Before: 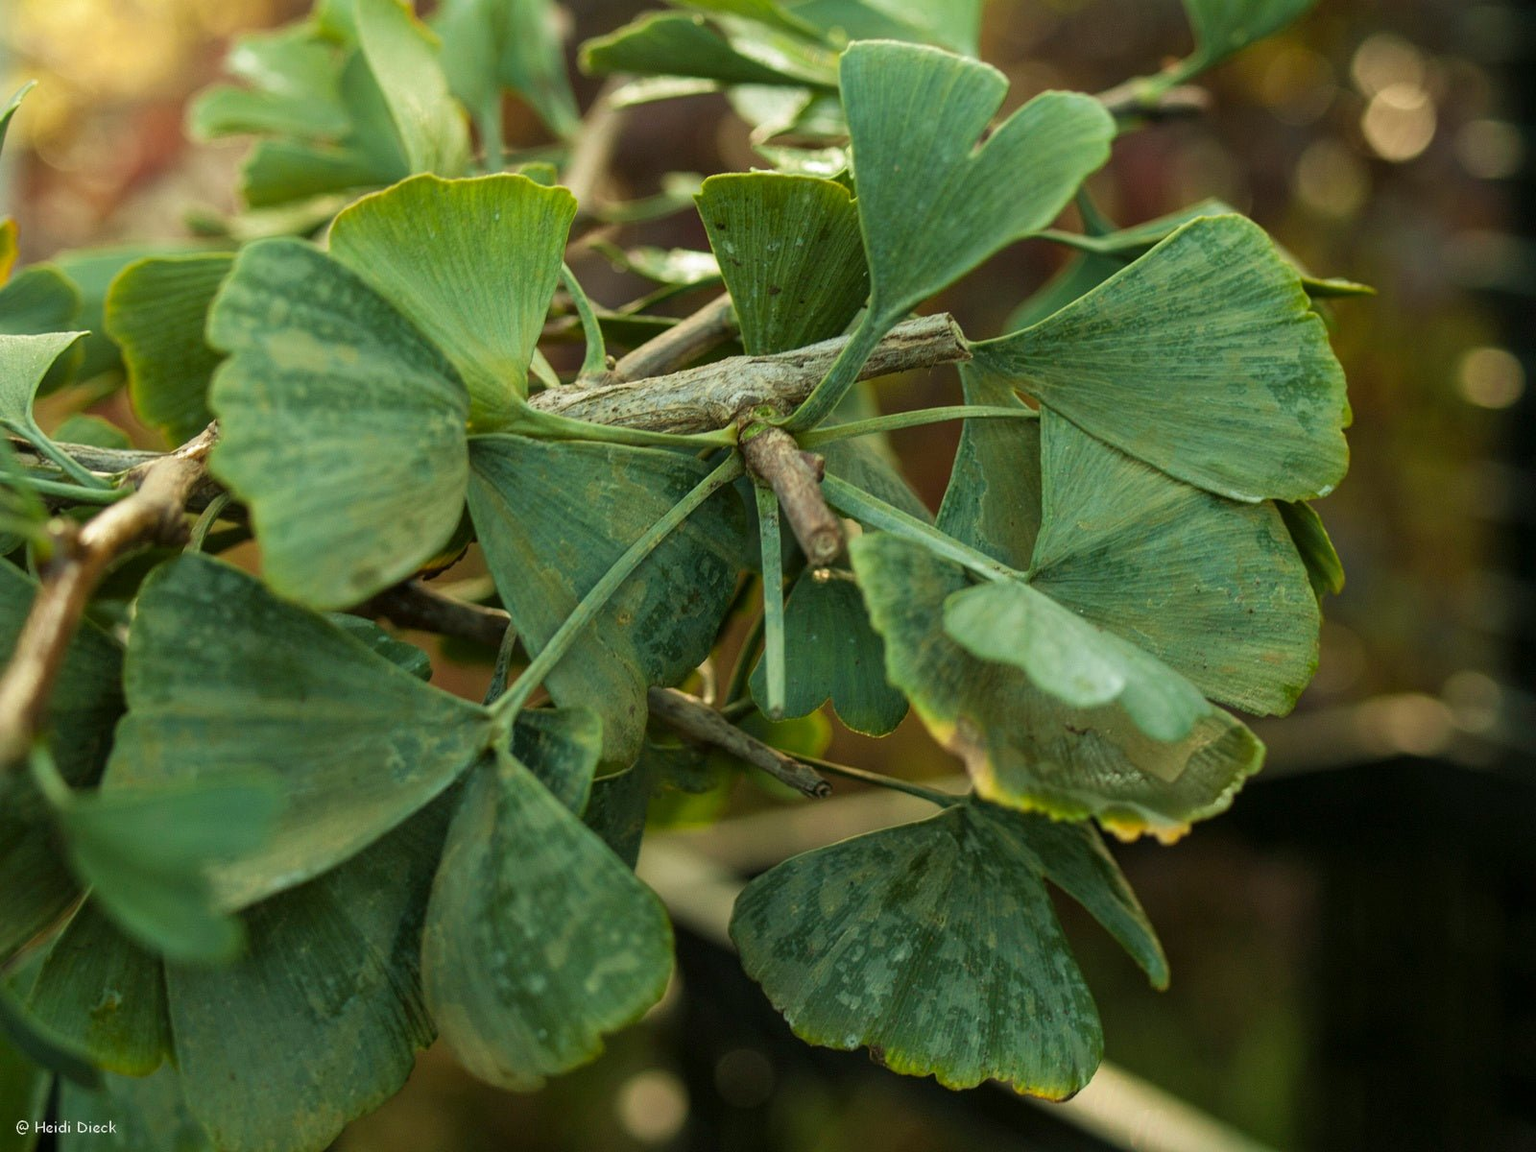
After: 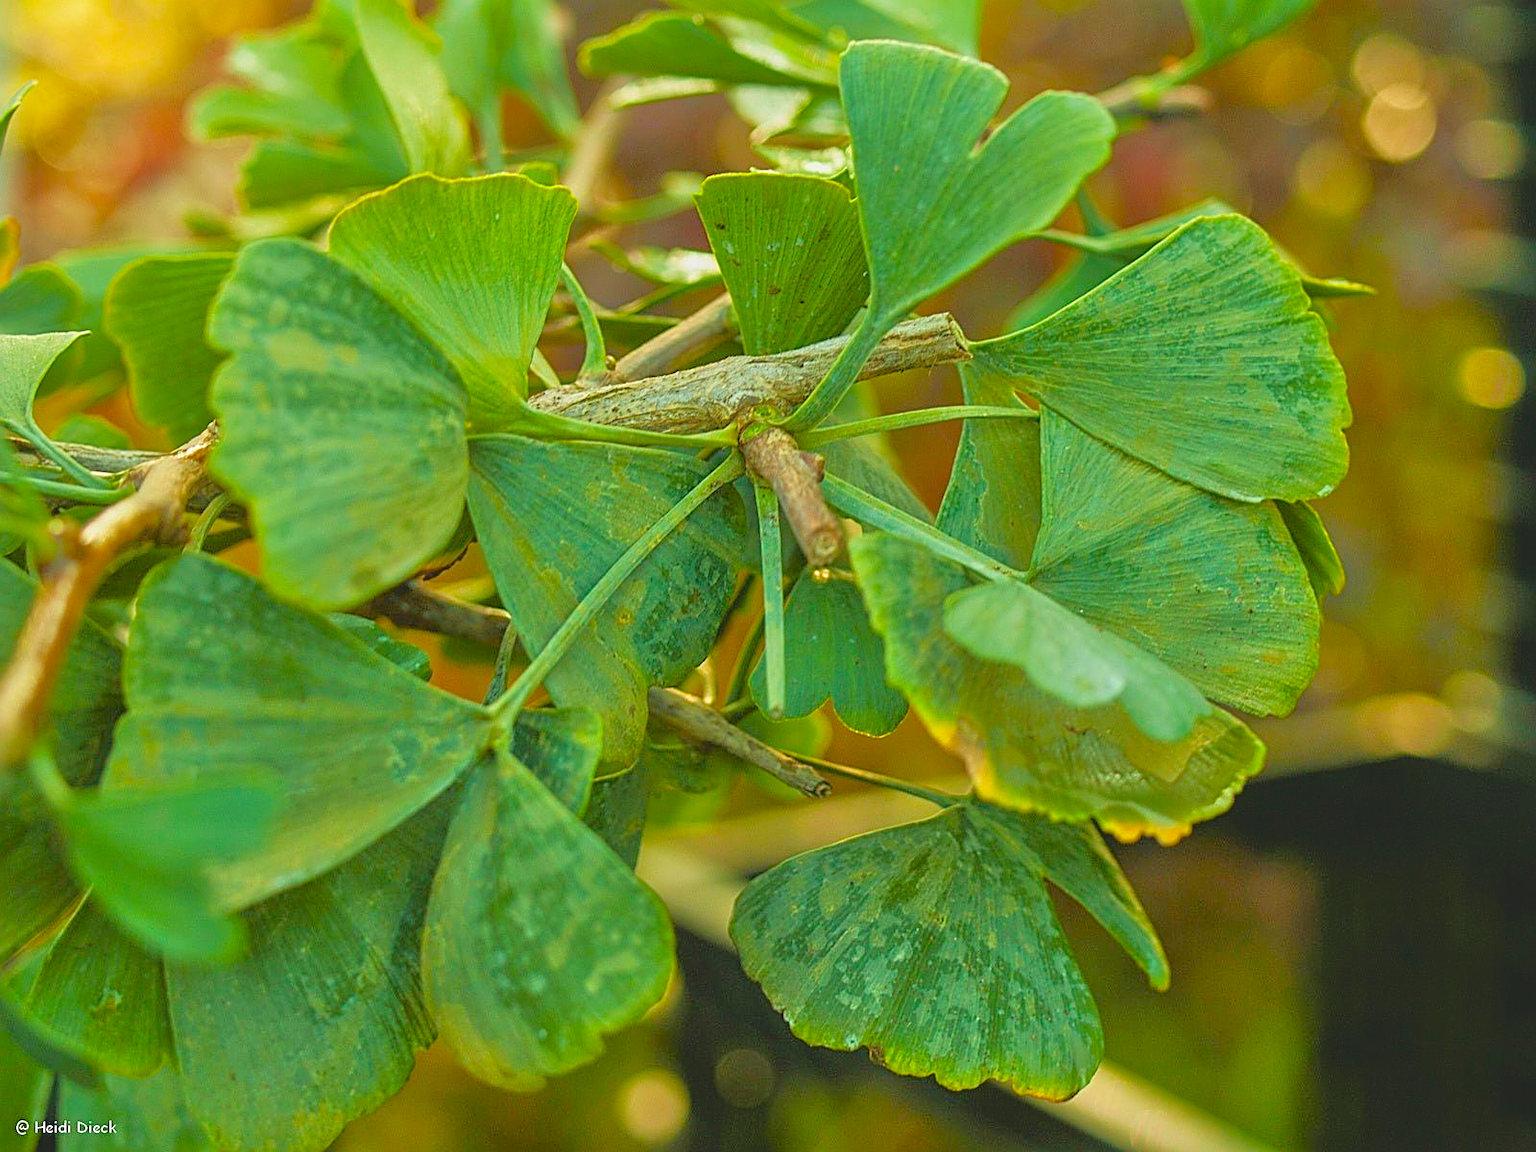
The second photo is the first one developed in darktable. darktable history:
velvia: strength 32.08%, mid-tones bias 0.202
sharpen: amount 1.006
tone equalizer: -7 EV 0.141 EV, -6 EV 0.61 EV, -5 EV 1.15 EV, -4 EV 1.3 EV, -3 EV 1.16 EV, -2 EV 0.6 EV, -1 EV 0.159 EV
exposure: exposure 0.378 EV, compensate highlight preservation false
contrast brightness saturation: contrast -0.275
